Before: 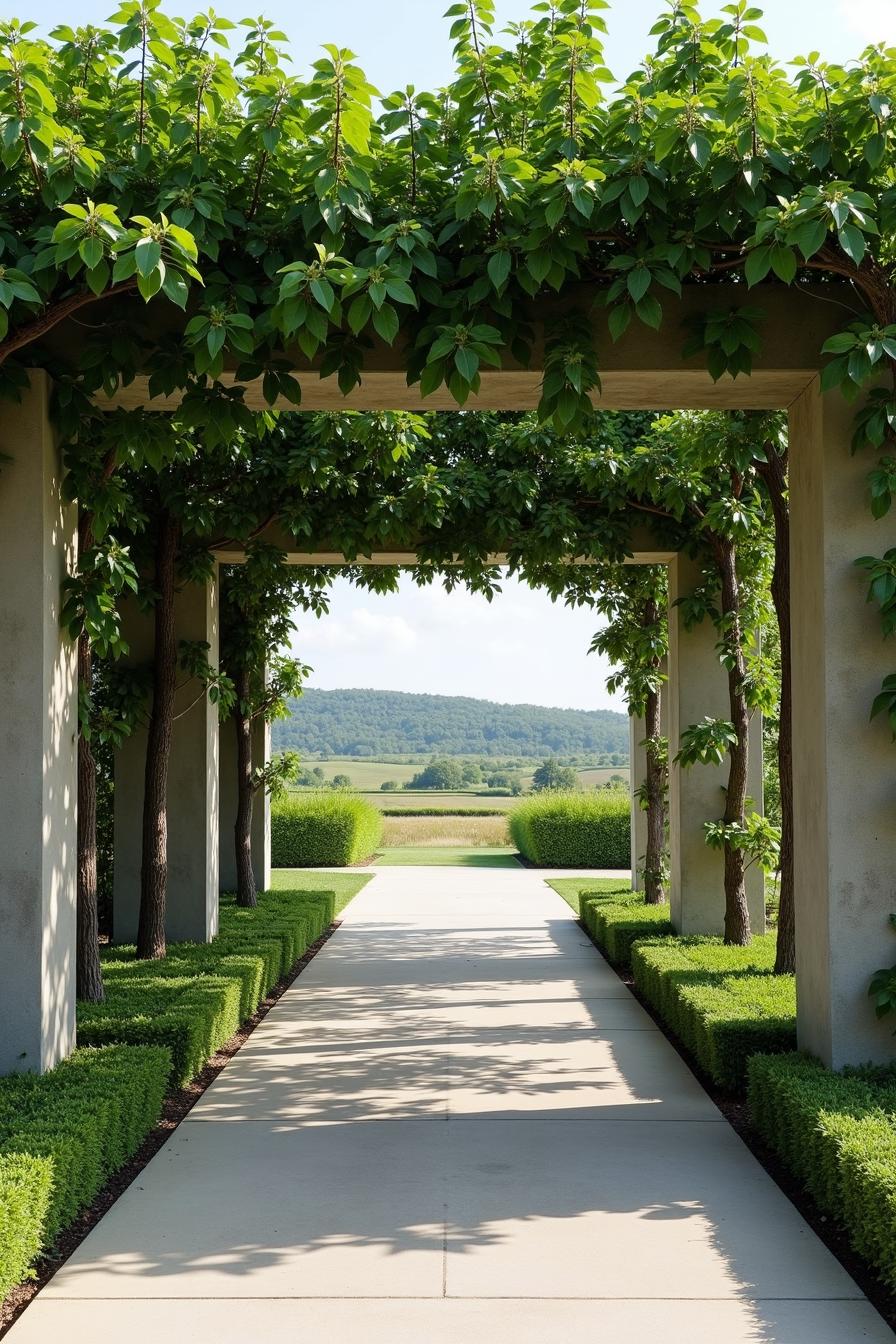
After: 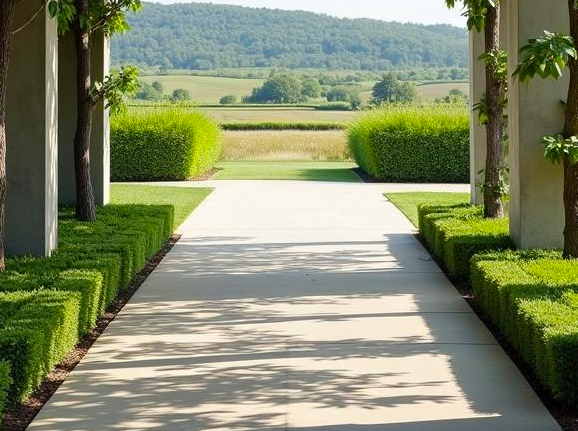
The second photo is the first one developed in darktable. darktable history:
crop: left 18.025%, top 51.067%, right 17.378%, bottom 16.854%
color calibration: output colorfulness [0, 0.315, 0, 0], gray › normalize channels true, illuminant same as pipeline (D50), adaptation XYZ, x 0.345, y 0.358, temperature 5011.94 K, gamut compression 0.011
tone equalizer: on, module defaults
